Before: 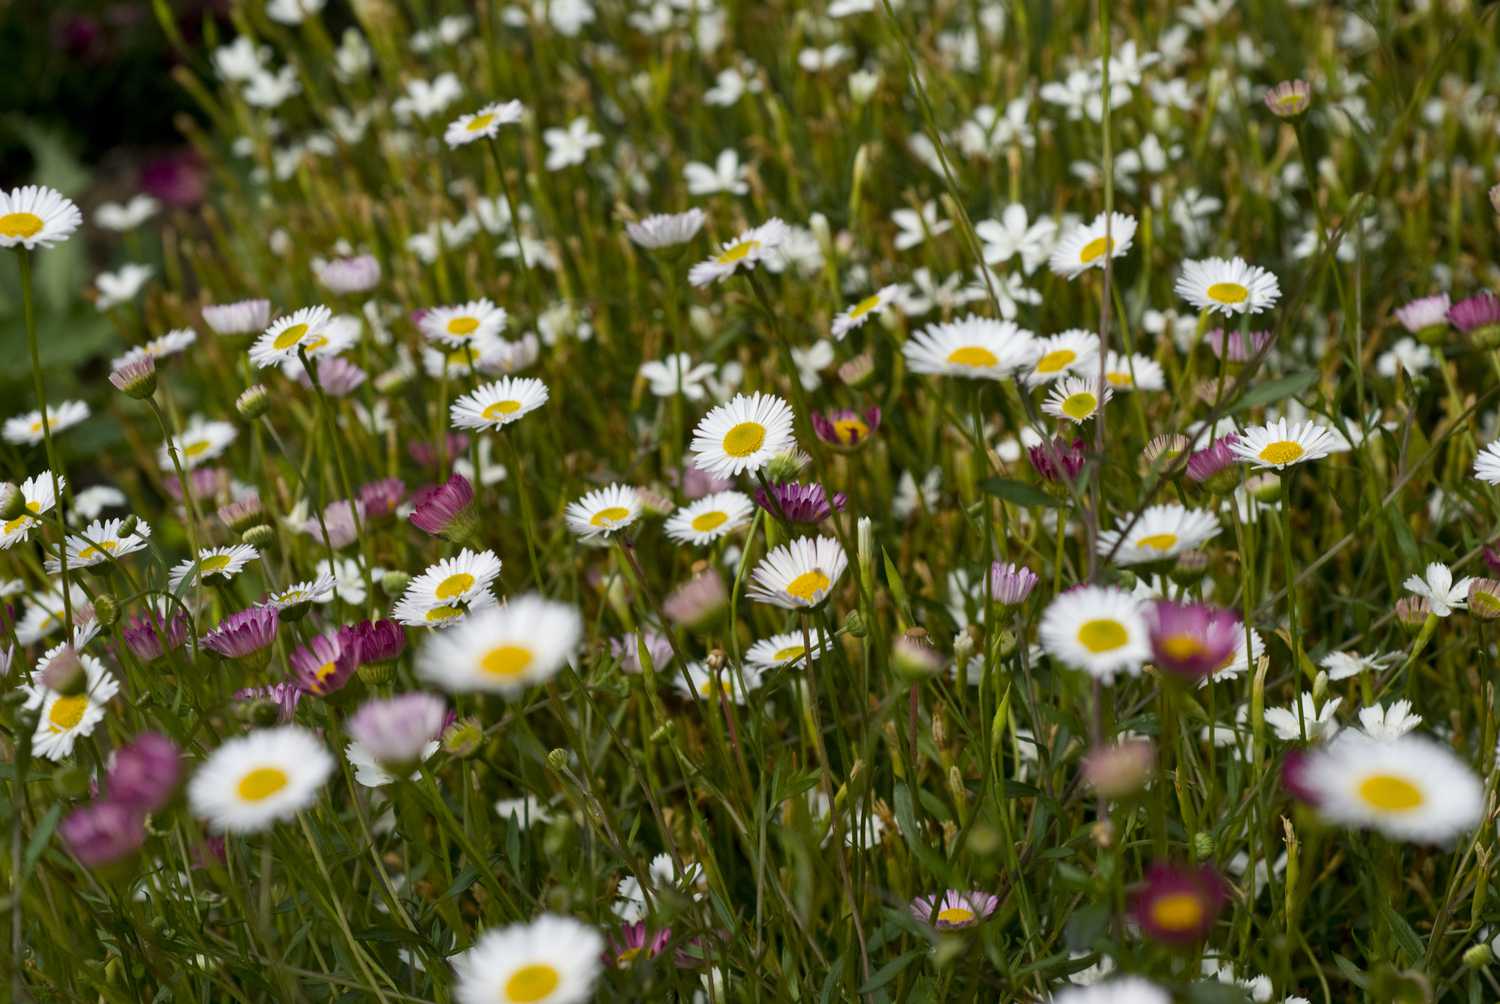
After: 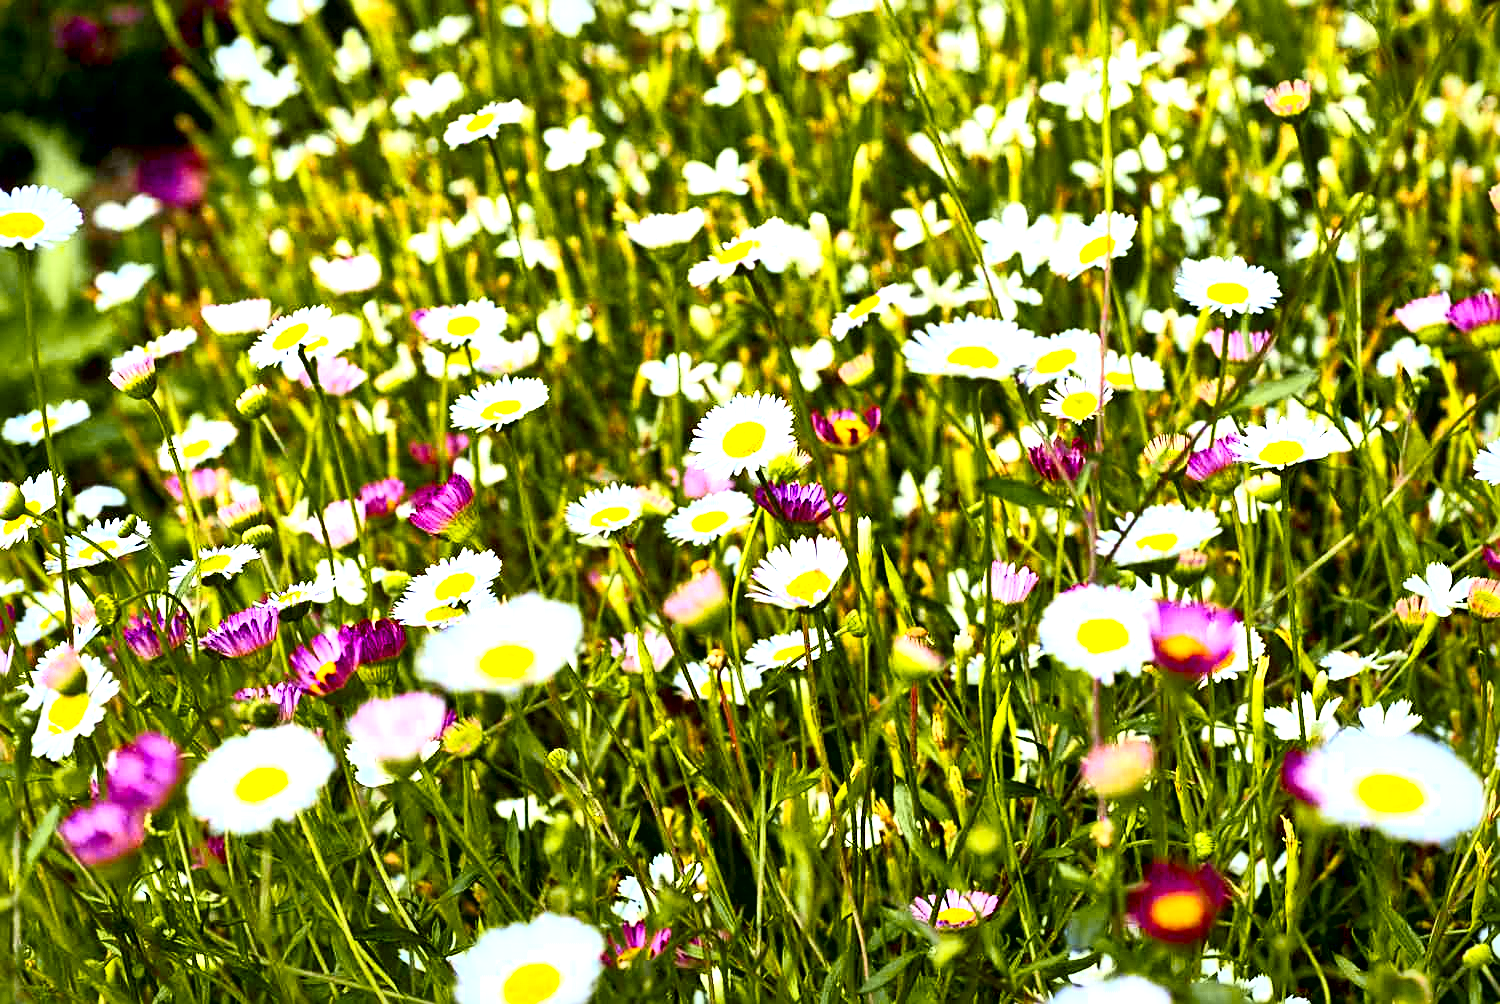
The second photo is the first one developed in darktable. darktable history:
exposure: exposure 1 EV, compensate exposure bias true, compensate highlight preservation false
tone equalizer: on, module defaults
base curve: curves: ch0 [(0, 0) (0.666, 0.806) (1, 1)]
sharpen: on, module defaults
local contrast: mode bilateral grid, contrast 44, coarseness 69, detail 213%, midtone range 0.2
tone curve: curves: ch0 [(0, 0.013) (0.074, 0.044) (0.251, 0.234) (0.472, 0.511) (0.63, 0.752) (0.746, 0.866) (0.899, 0.956) (1, 1)]; ch1 [(0, 0) (0.08, 0.08) (0.347, 0.394) (0.455, 0.441) (0.5, 0.5) (0.517, 0.53) (0.563, 0.611) (0.617, 0.682) (0.756, 0.788) (0.92, 0.92) (1, 1)]; ch2 [(0, 0) (0.096, 0.056) (0.304, 0.204) (0.5, 0.5) (0.539, 0.575) (0.597, 0.644) (0.92, 0.92) (1, 1)], color space Lab, independent channels, preserve colors none
color calibration: illuminant as shot in camera, x 0.358, y 0.373, temperature 4628.91 K, gamut compression 0.973
color balance rgb: perceptual saturation grading › global saturation 76.073%, perceptual saturation grading › shadows -29.362%, global vibrance 20%
